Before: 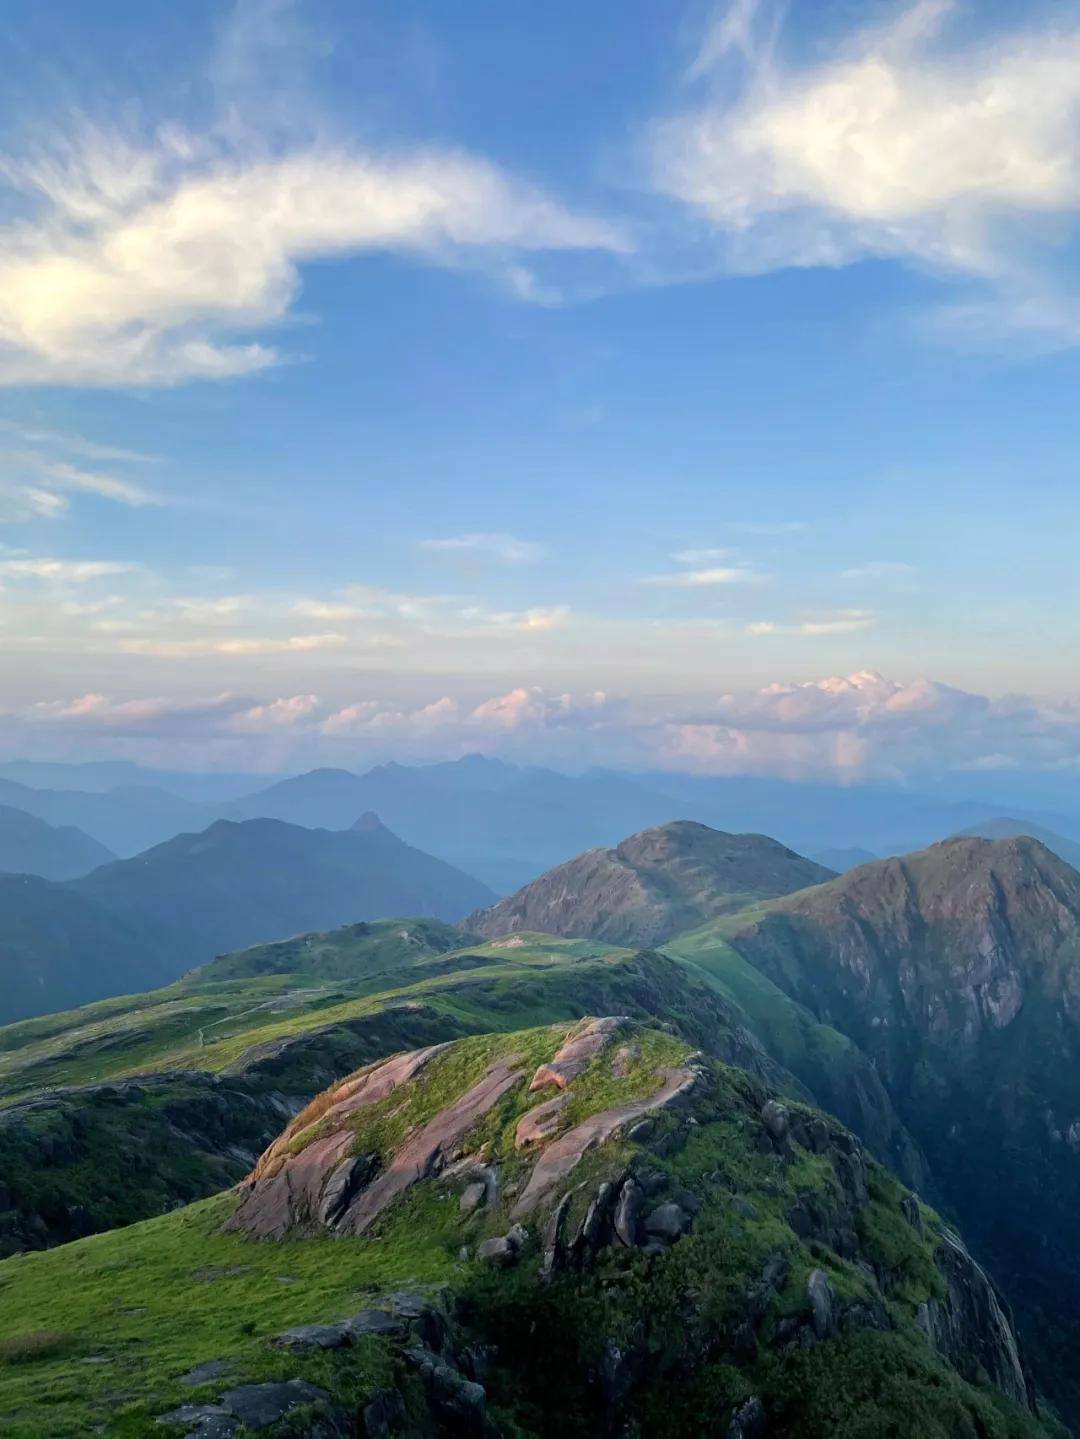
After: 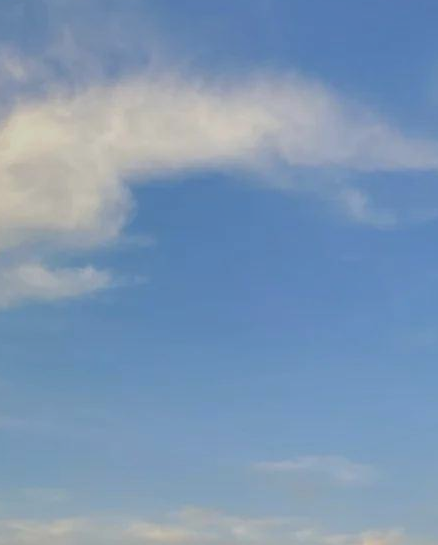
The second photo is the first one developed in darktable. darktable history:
shadows and highlights: on, module defaults
exposure: black level correction -0.036, exposure -0.497 EV, compensate highlight preservation false
crop: left 15.452%, top 5.459%, right 43.956%, bottom 56.62%
